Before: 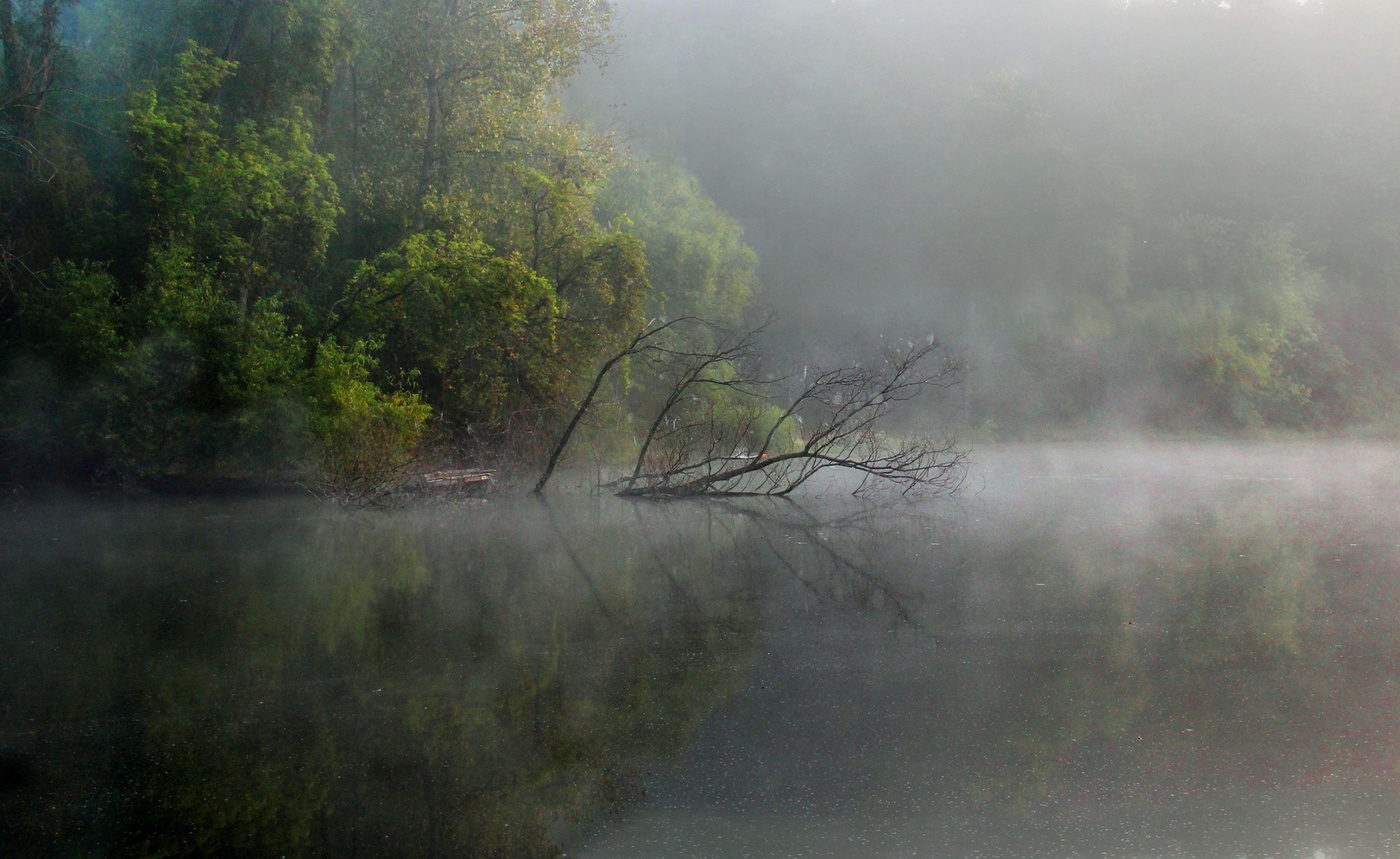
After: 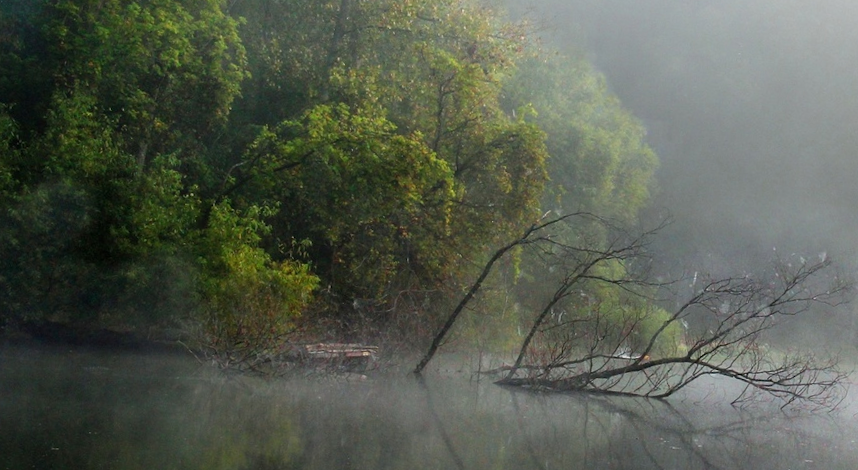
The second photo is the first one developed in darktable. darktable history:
crop and rotate: angle -5.24°, left 2.179%, top 6.666%, right 27.624%, bottom 30.647%
base curve: curves: ch0 [(0, 0) (0.472, 0.508) (1, 1)], preserve colors none
